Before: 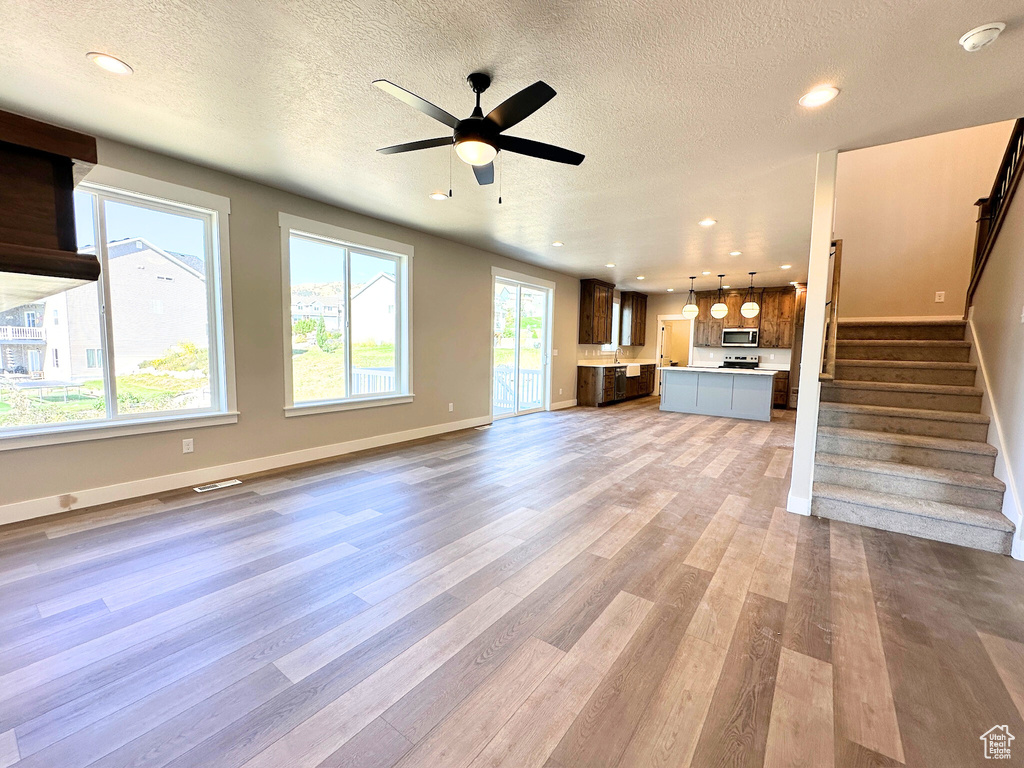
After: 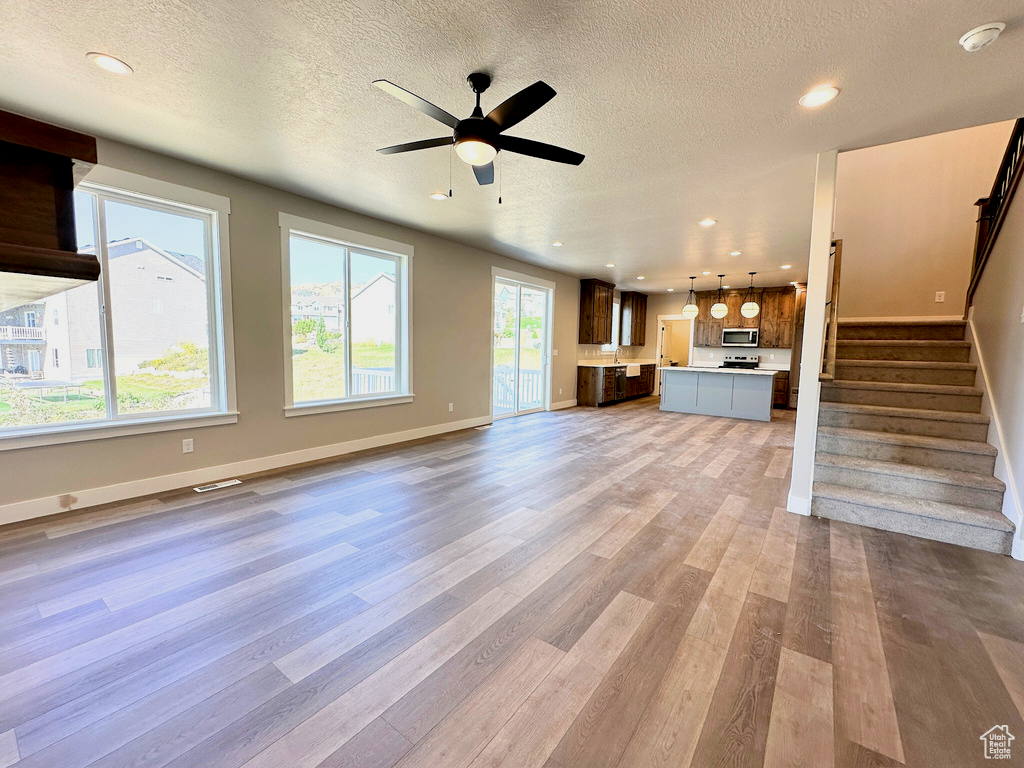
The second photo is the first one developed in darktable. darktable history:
exposure: black level correction 0.006, exposure -0.225 EV, compensate exposure bias true, compensate highlight preservation false
